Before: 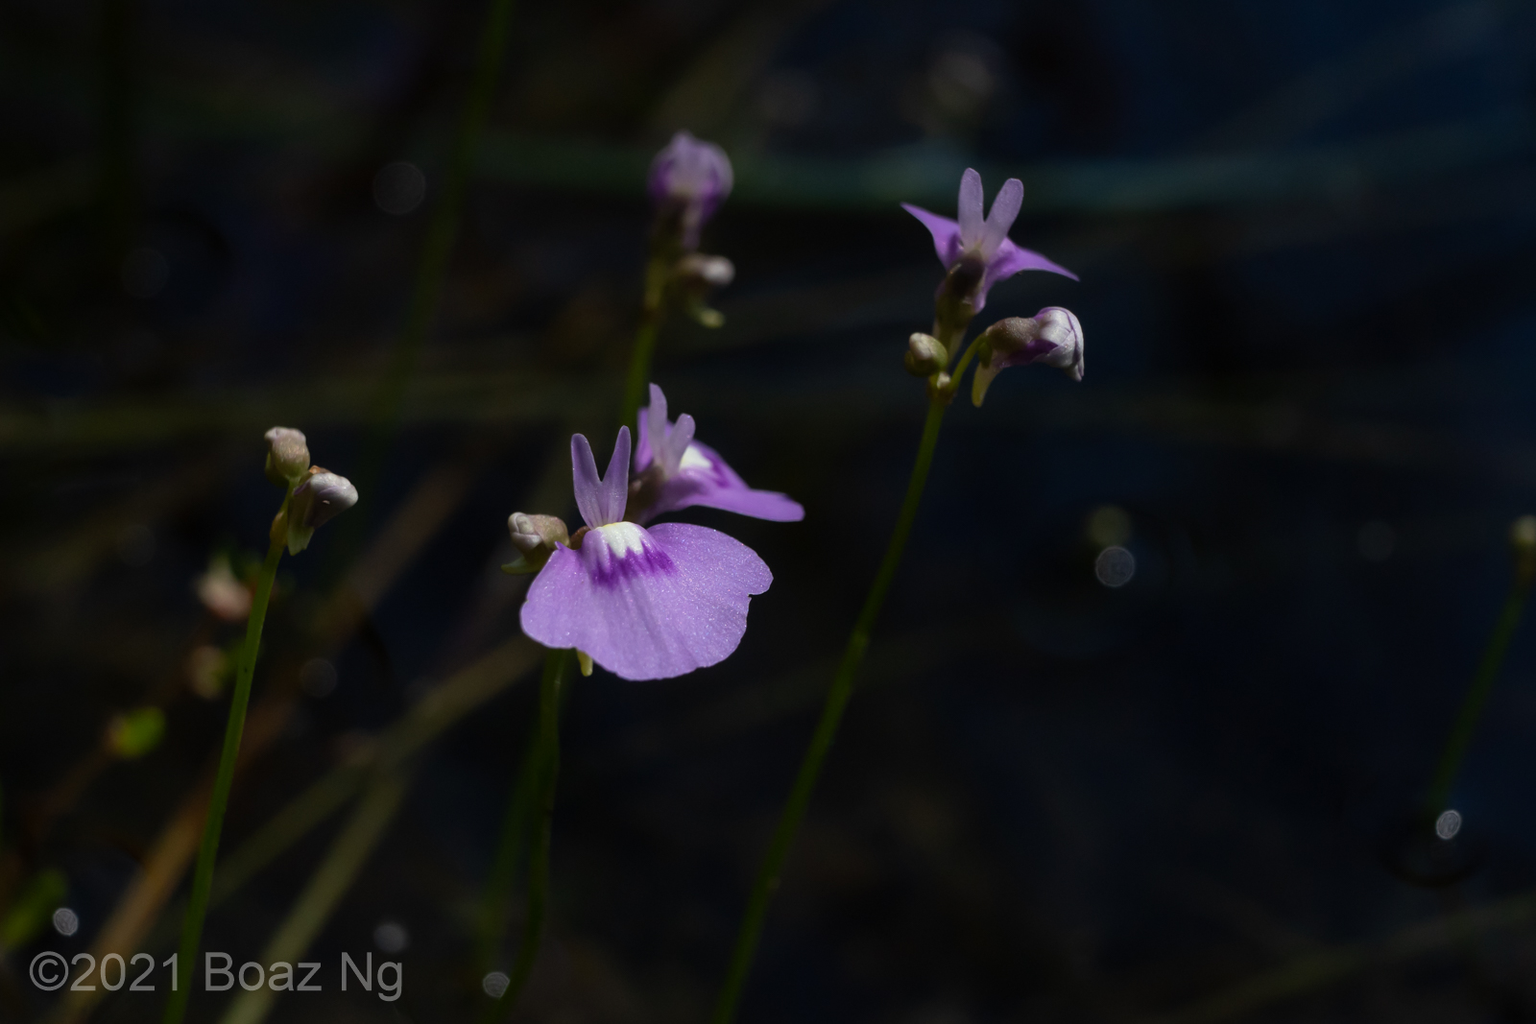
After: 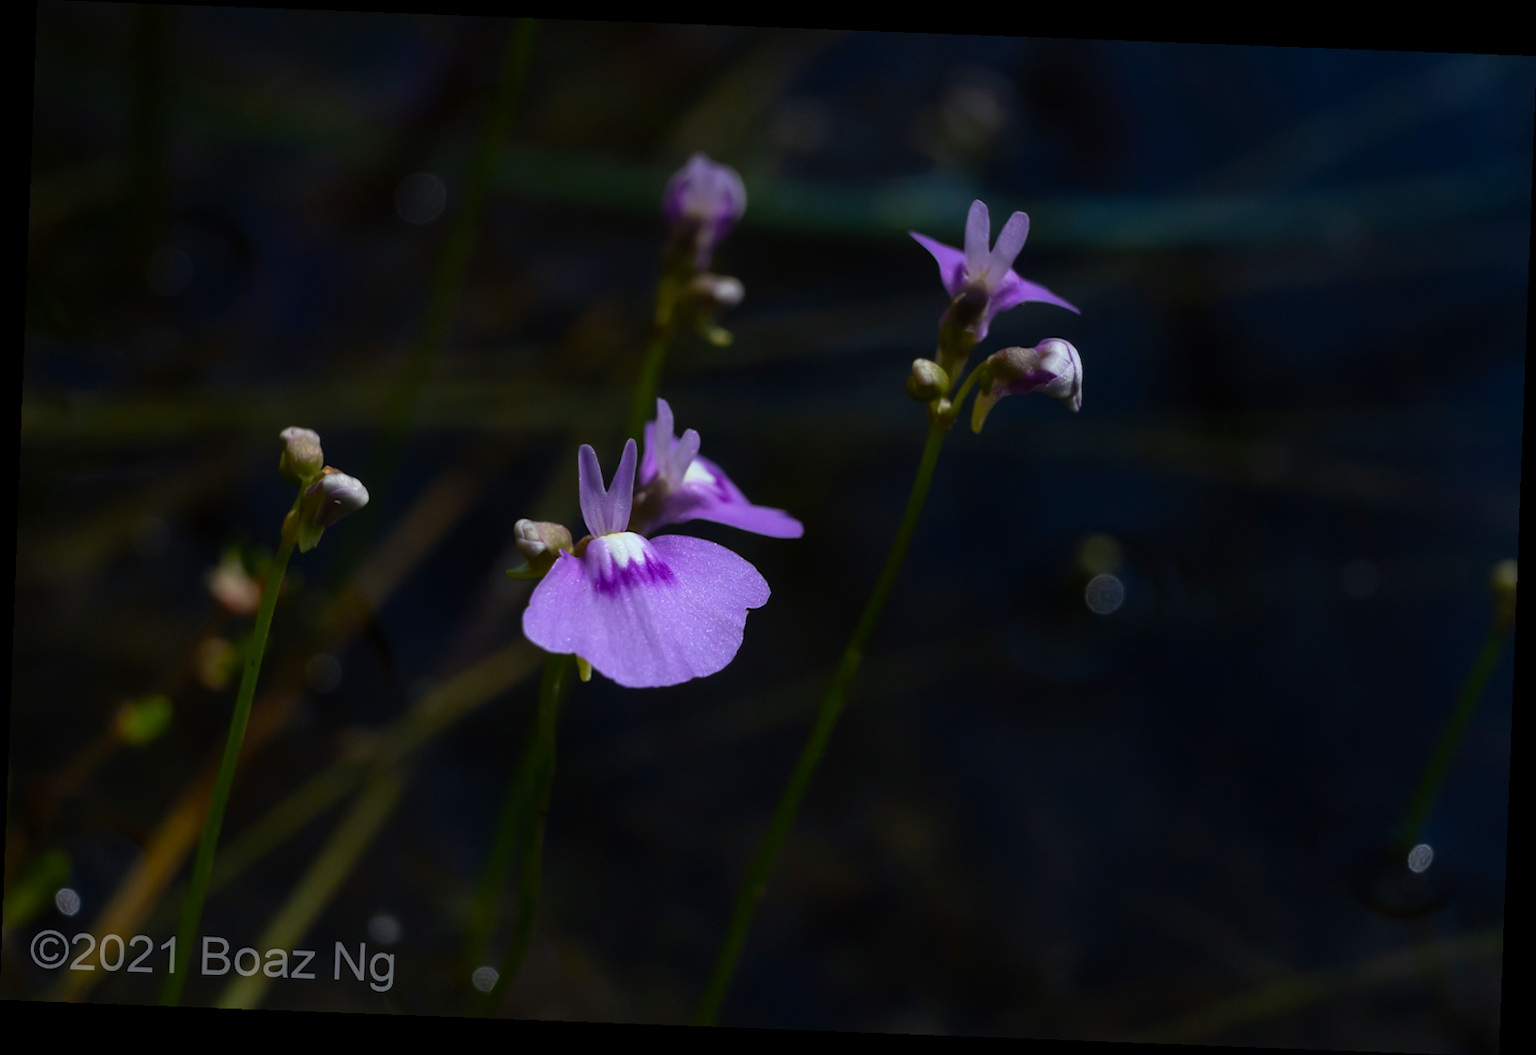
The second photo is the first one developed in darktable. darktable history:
exposure: exposure 0.078 EV, compensate highlight preservation false
color balance rgb: perceptual saturation grading › global saturation 20%, global vibrance 20%
white balance: red 0.967, blue 1.049
rotate and perspective: rotation 2.17°, automatic cropping off
